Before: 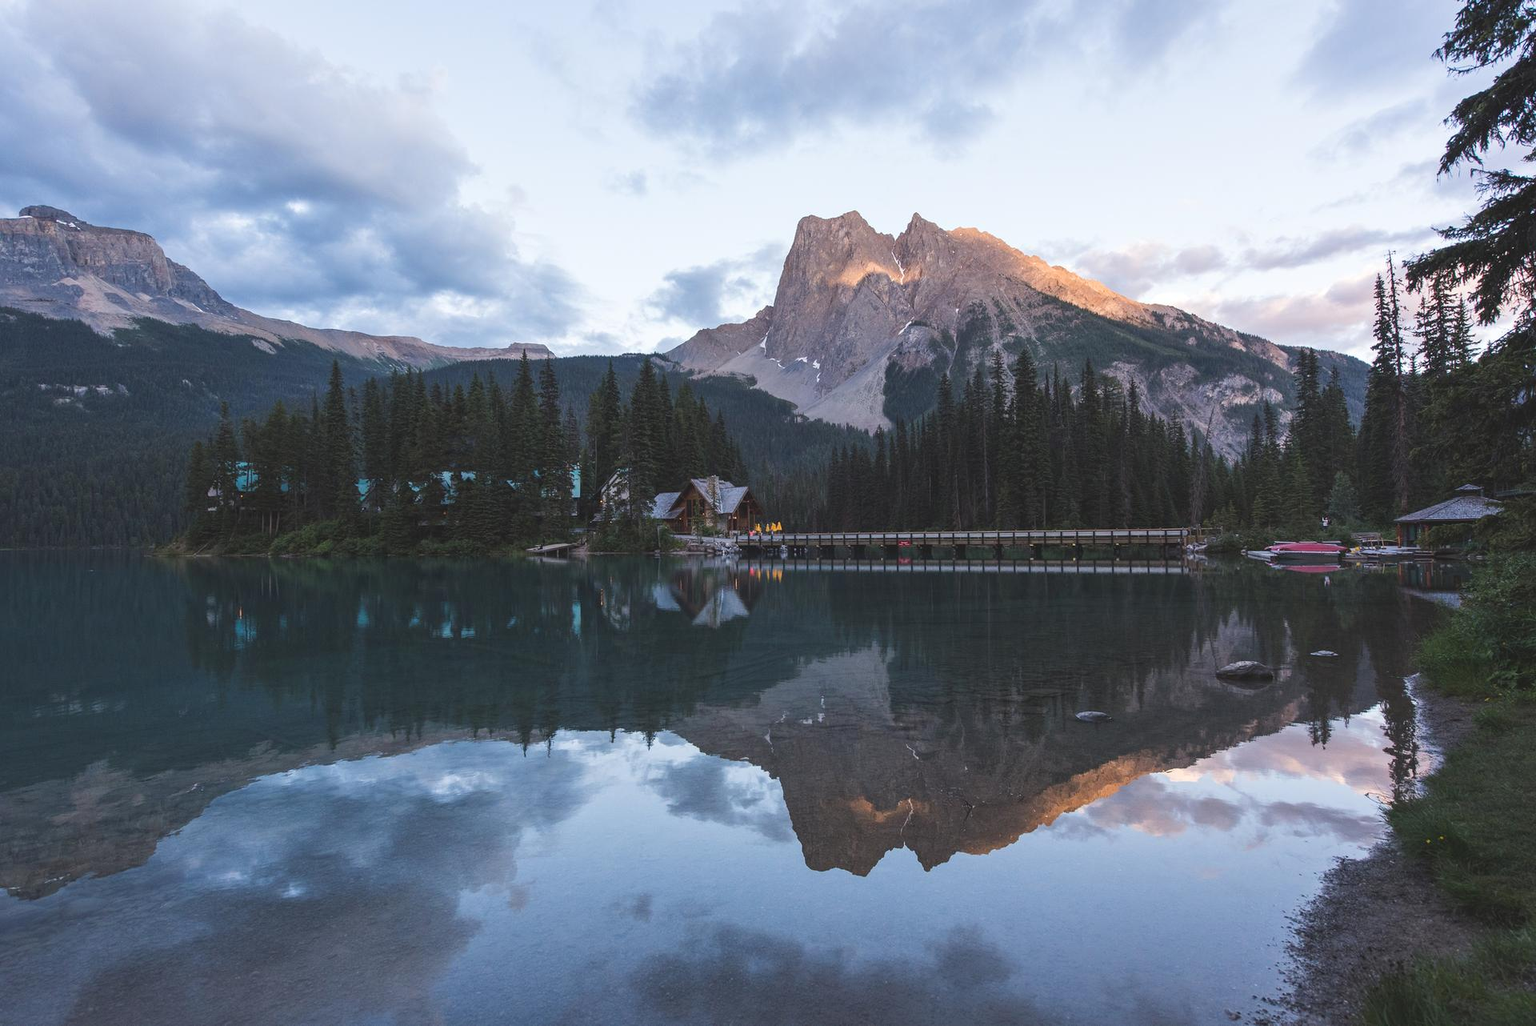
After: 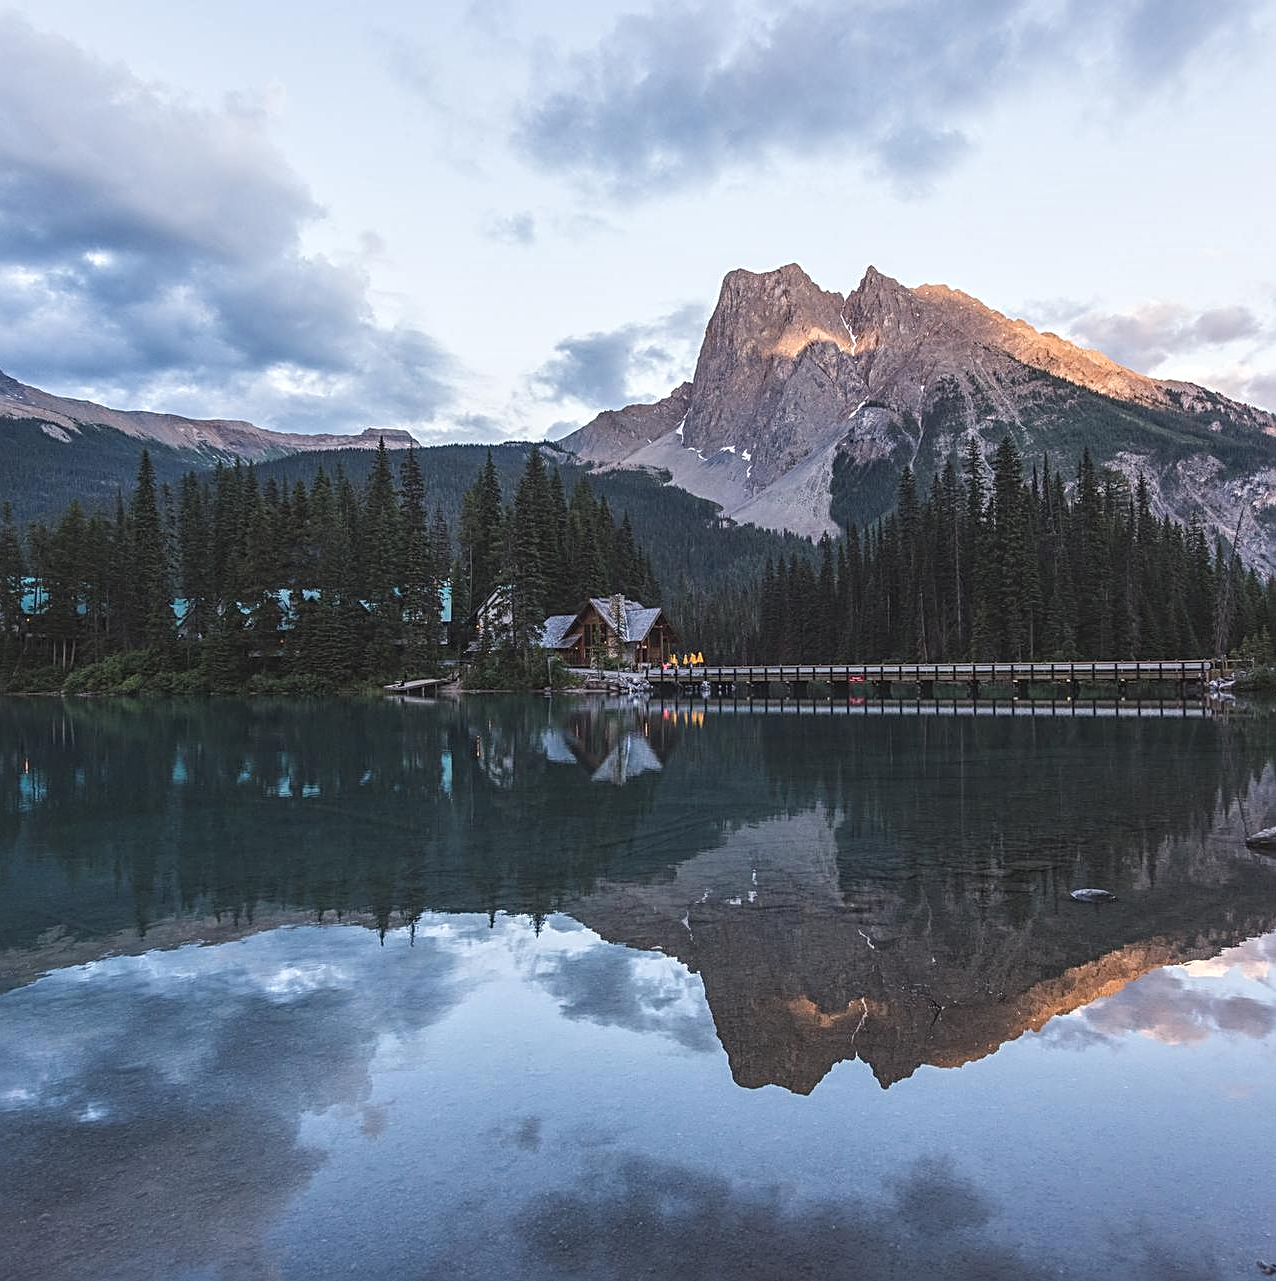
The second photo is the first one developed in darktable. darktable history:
sharpen: radius 2.628, amount 0.693
local contrast: detail 130%
crop and rotate: left 14.317%, right 19.174%
